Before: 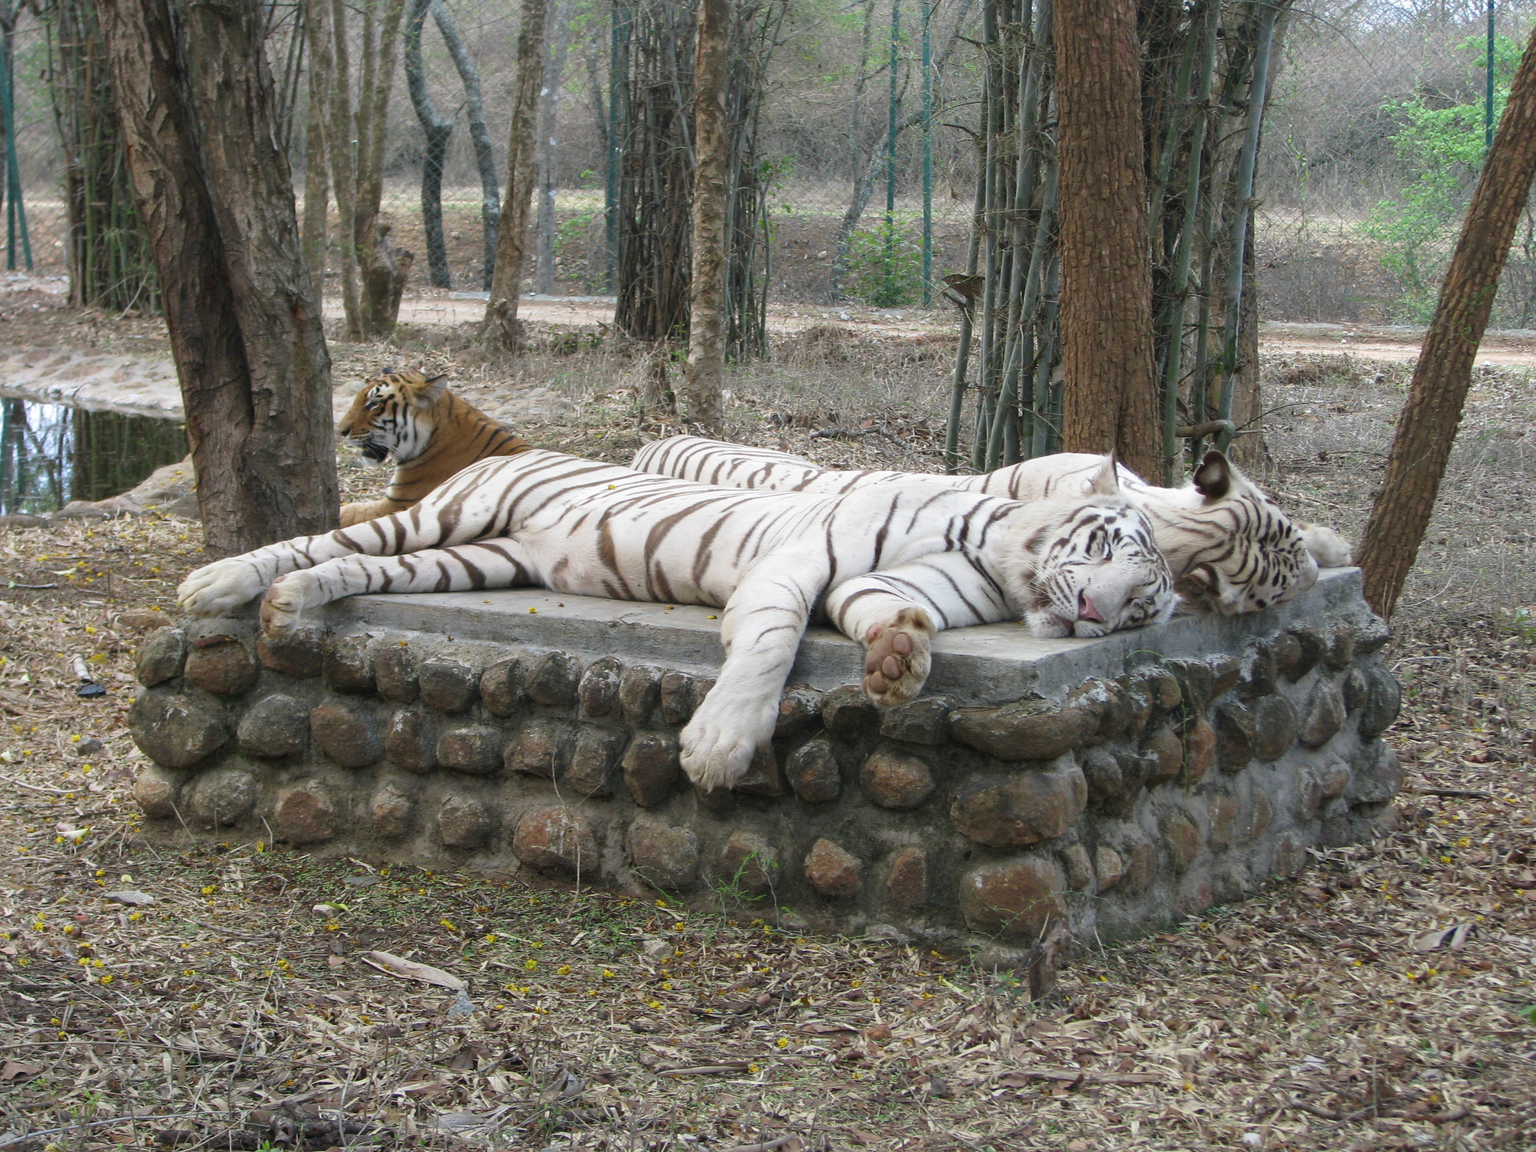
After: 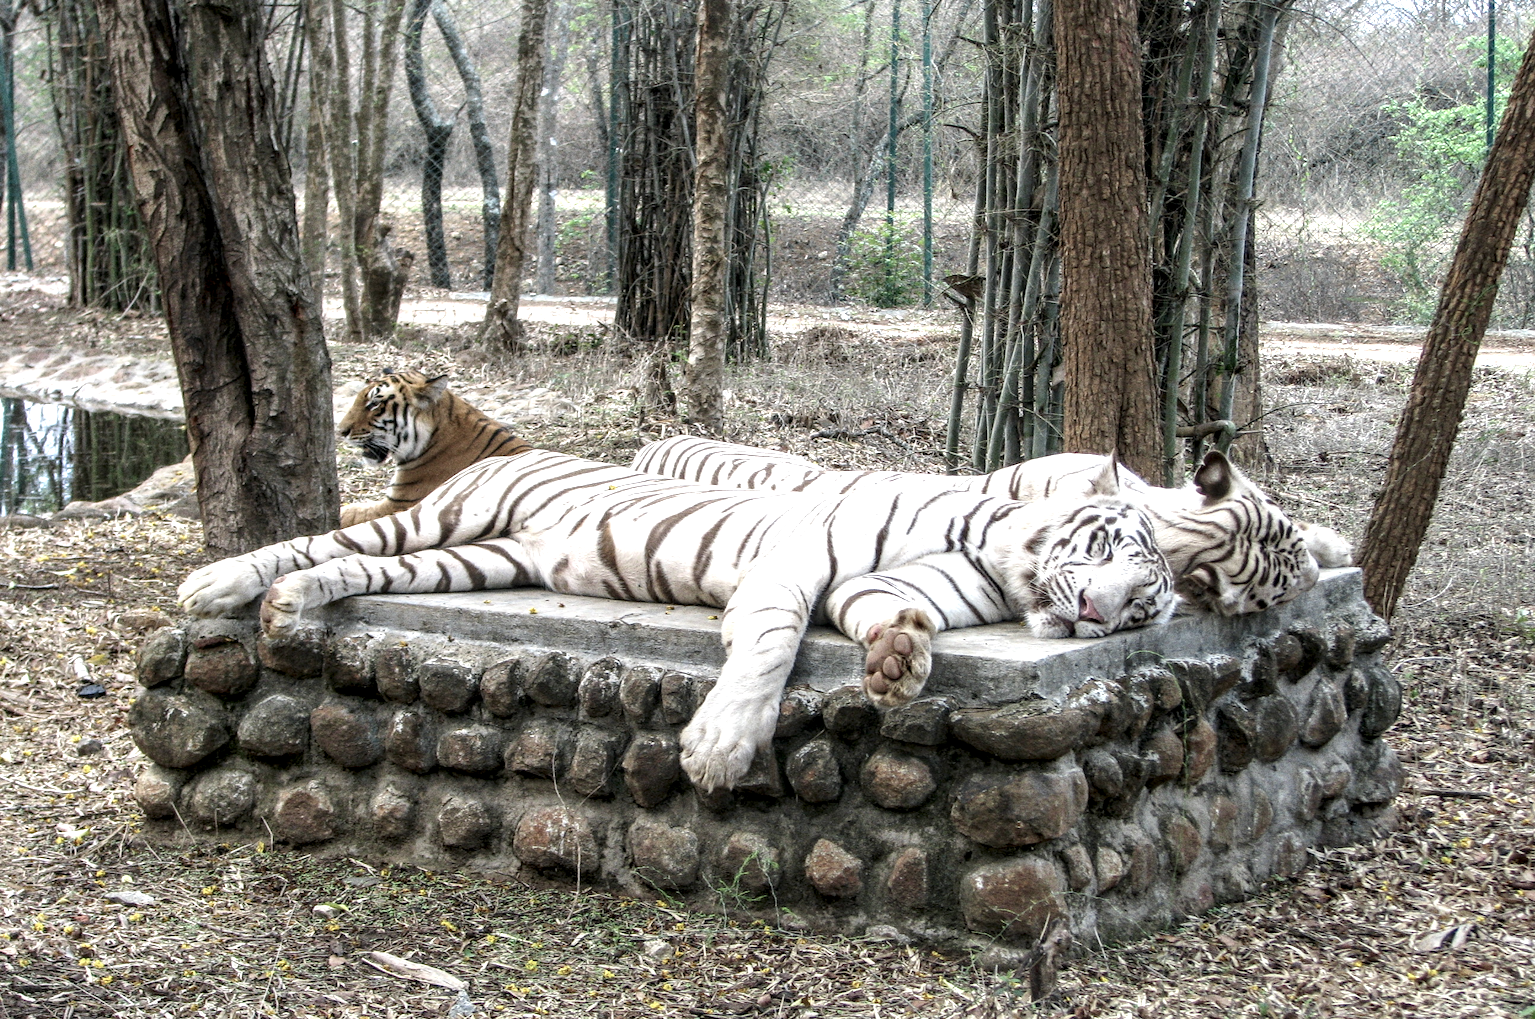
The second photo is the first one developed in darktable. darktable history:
color balance: input saturation 80.07%
grain: coarseness 0.09 ISO, strength 40%
crop and rotate: top 0%, bottom 11.49%
exposure: black level correction 0.001, exposure 0.5 EV, compensate exposure bias true, compensate highlight preservation false
local contrast: highlights 12%, shadows 38%, detail 183%, midtone range 0.471
